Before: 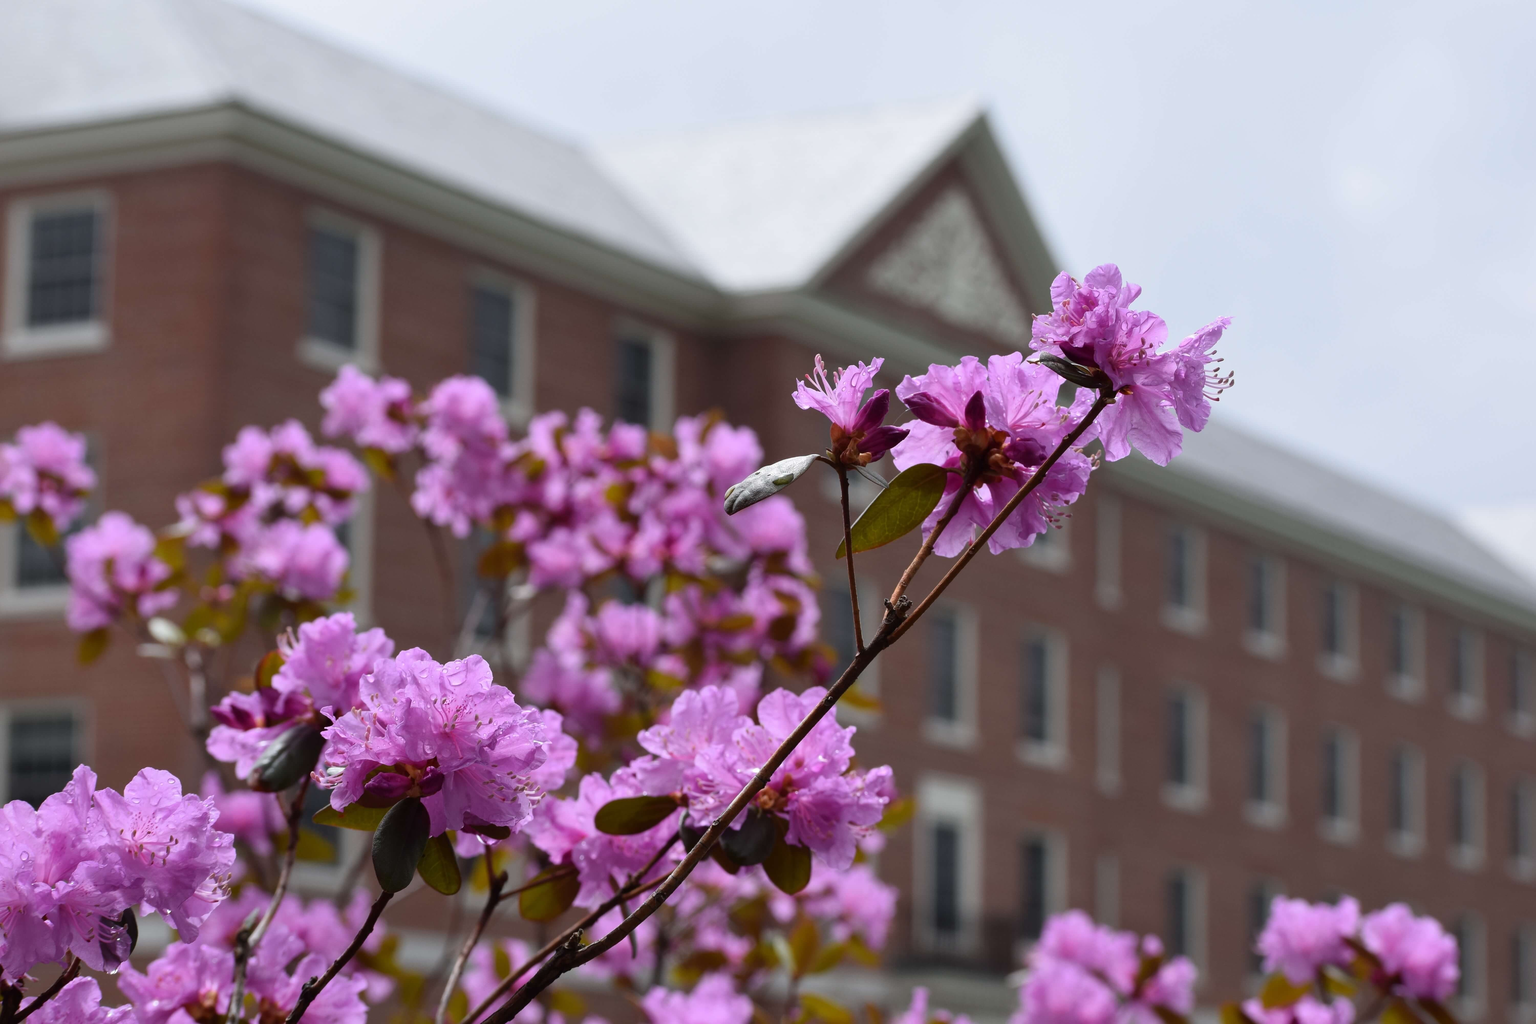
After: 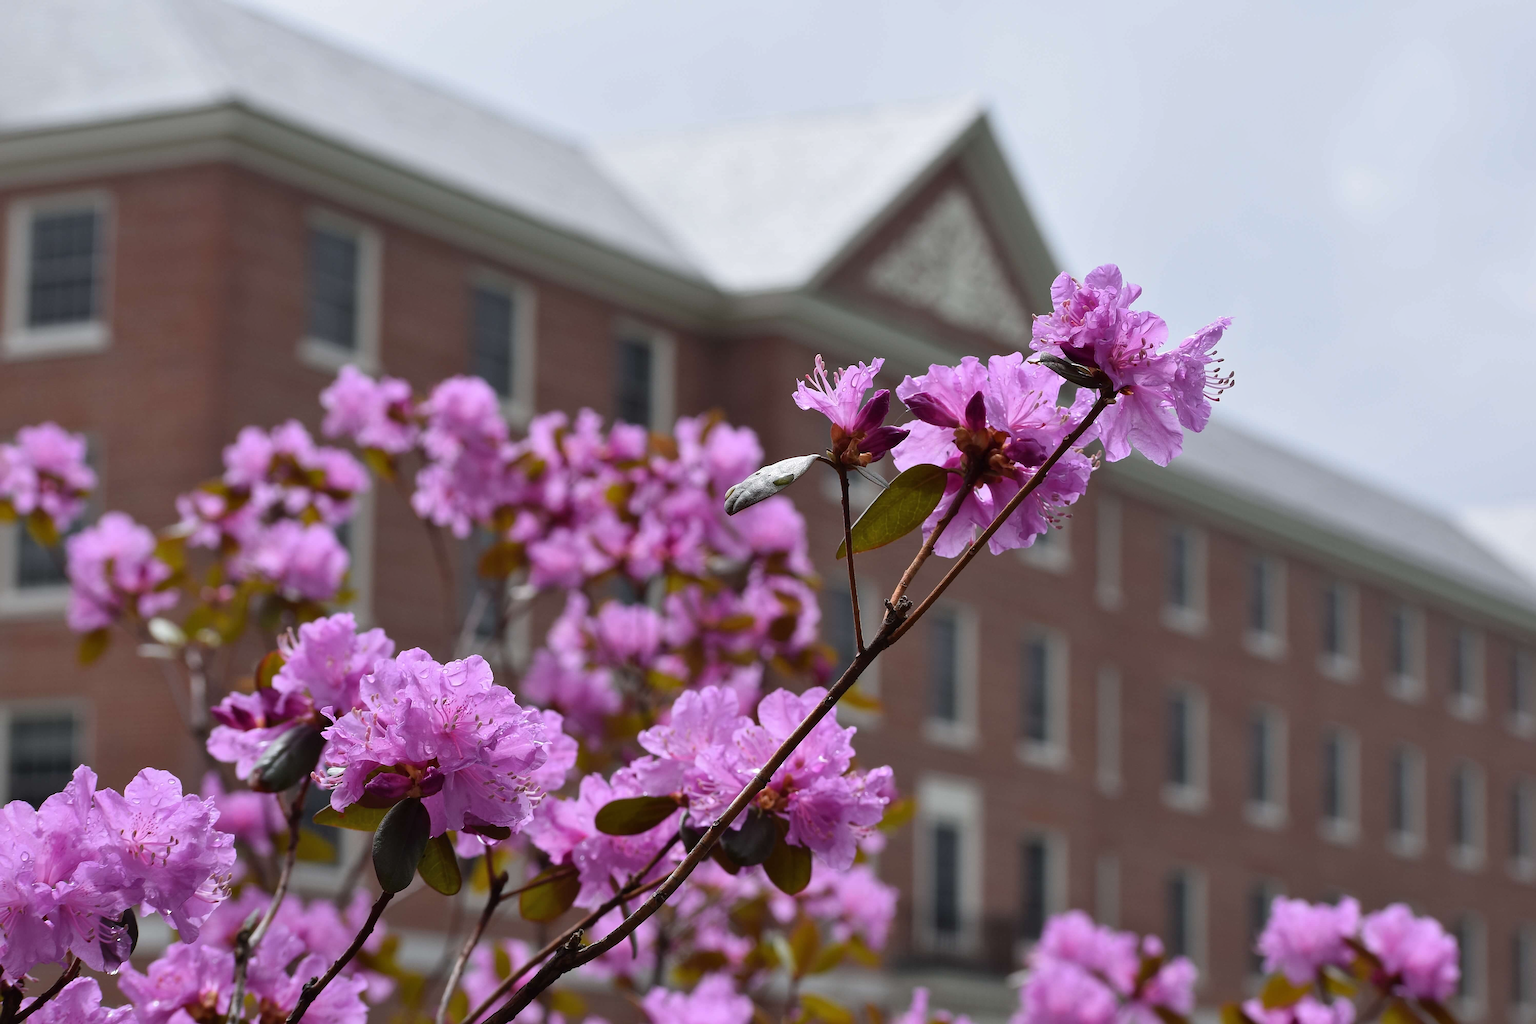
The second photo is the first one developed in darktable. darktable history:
shadows and highlights: shadows 32, highlights -32, soften with gaussian
sharpen: on, module defaults
